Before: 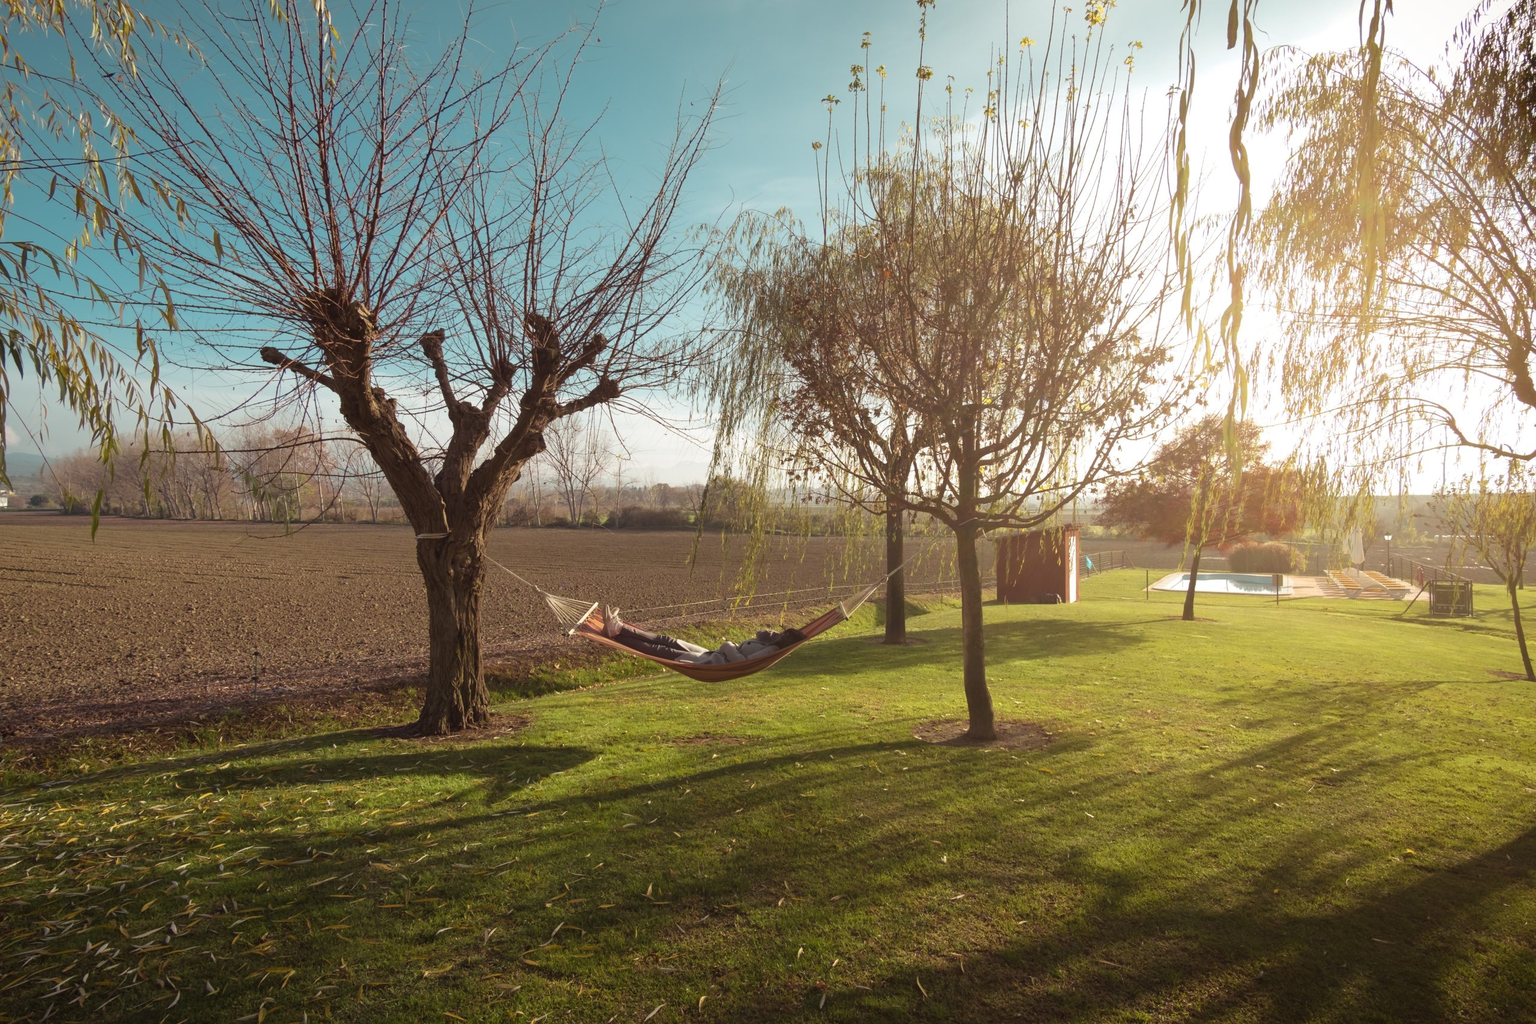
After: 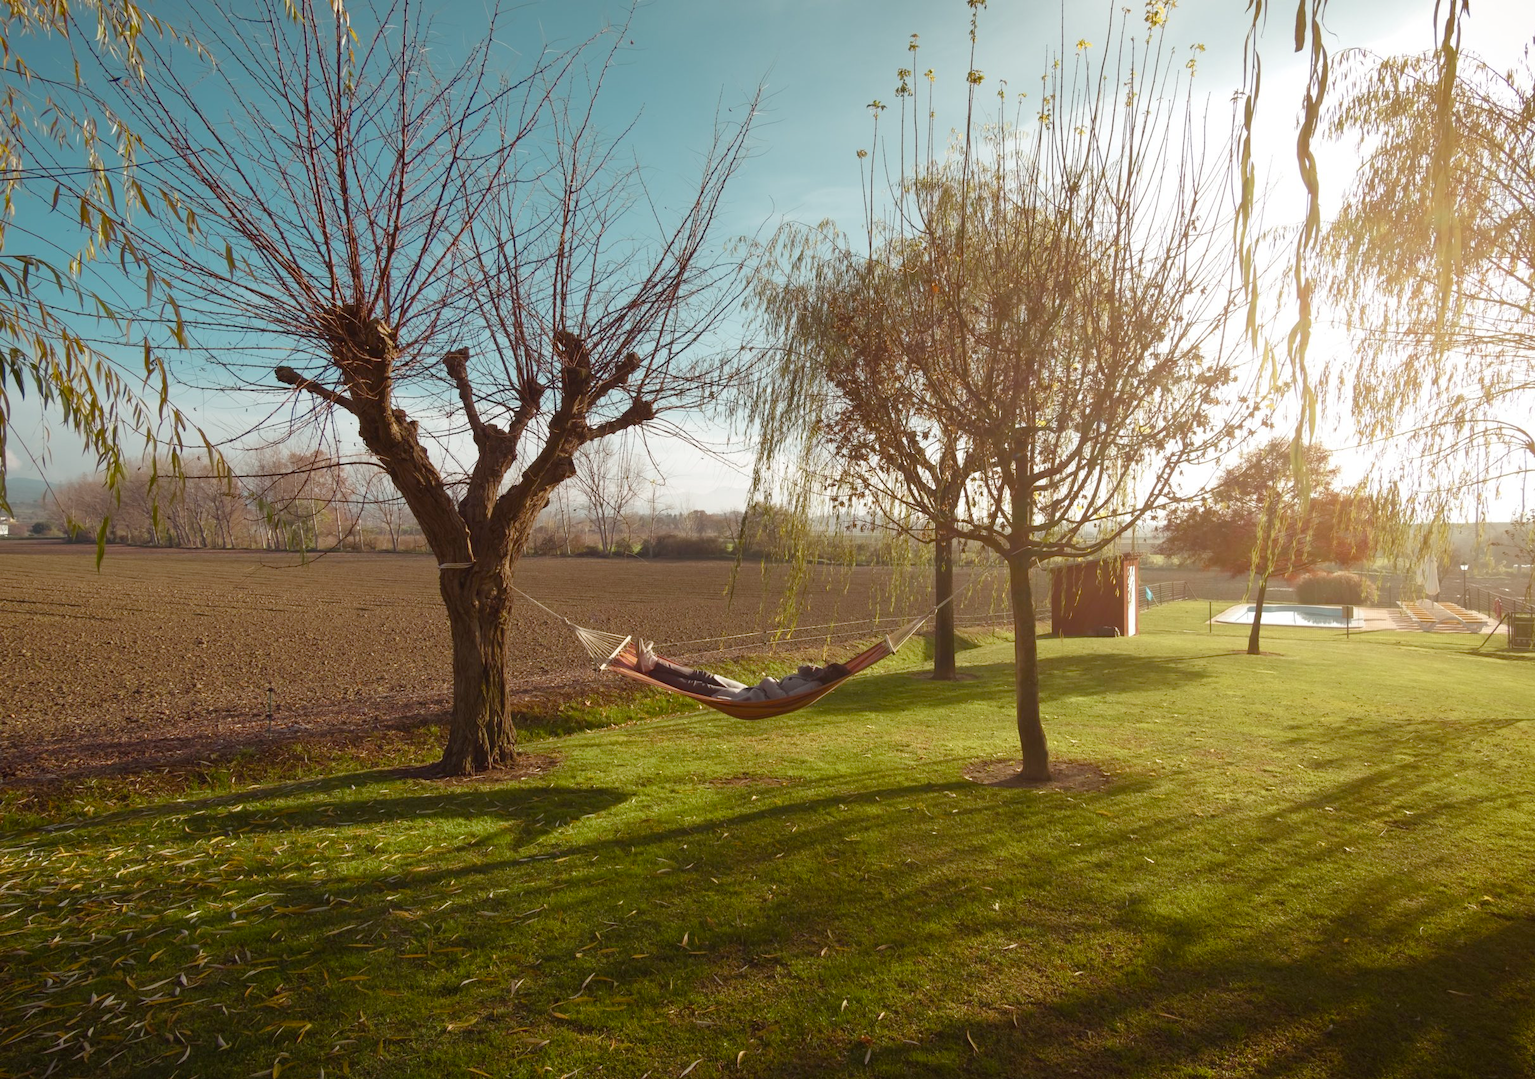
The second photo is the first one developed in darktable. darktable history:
color balance rgb: perceptual saturation grading › global saturation 20%, perceptual saturation grading › highlights -25%, perceptual saturation grading › shadows 50%, global vibrance -25%
crop and rotate: right 5.167%
